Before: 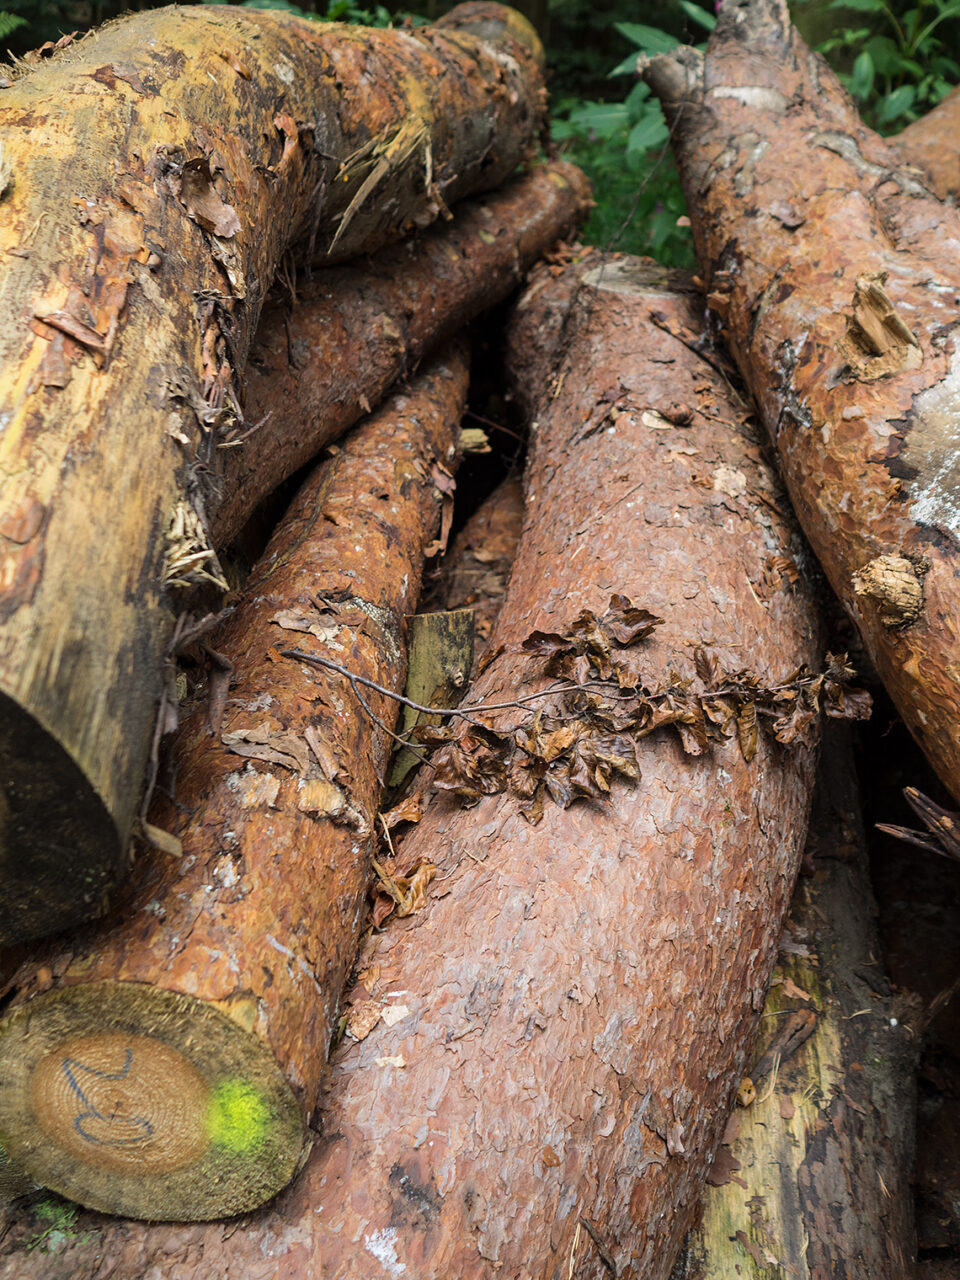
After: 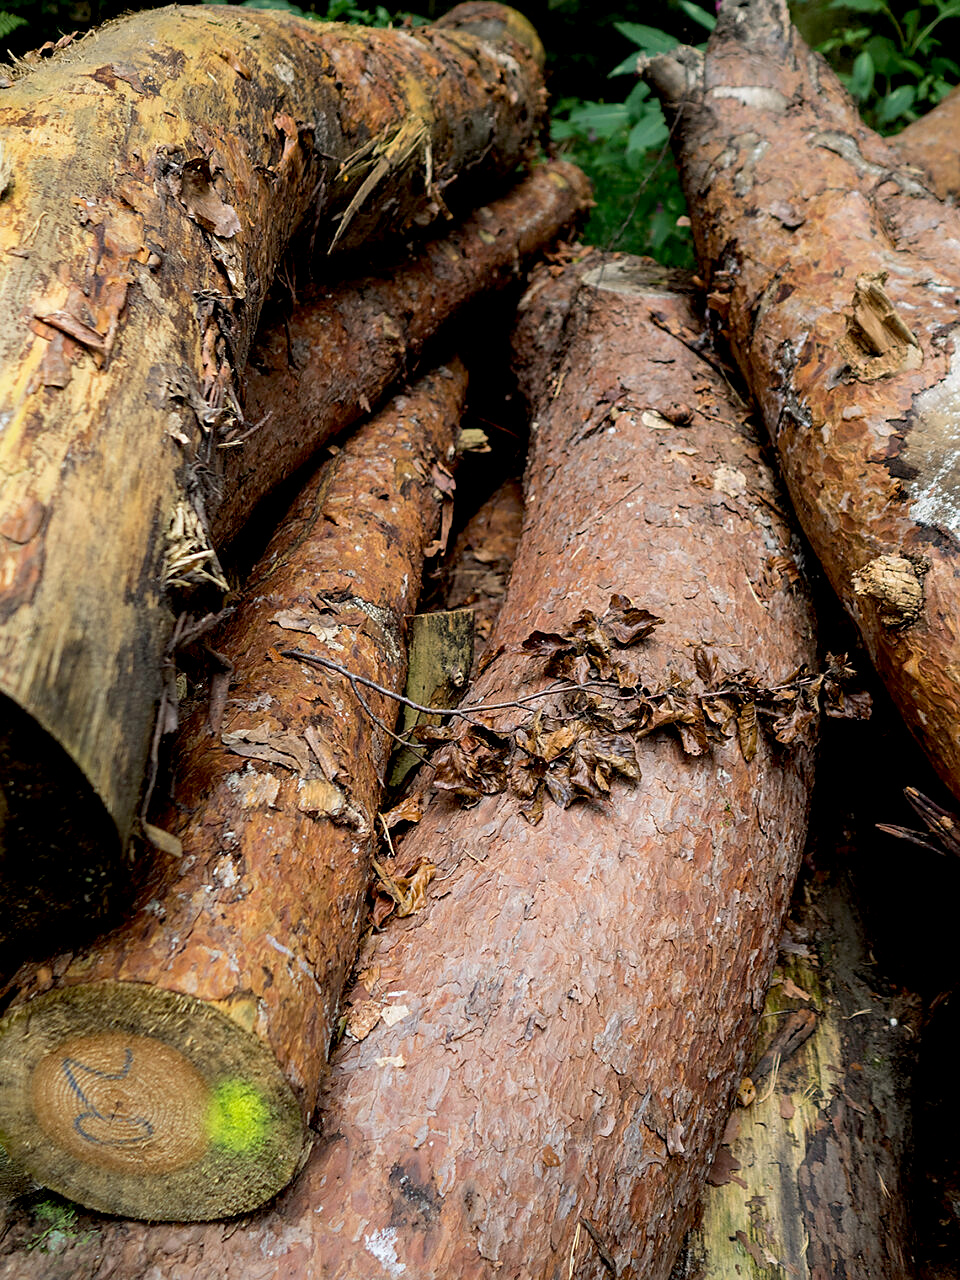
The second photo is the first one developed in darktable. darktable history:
exposure: black level correction 0.016, exposure -0.009 EV, compensate highlight preservation false
sharpen: radius 1.458, amount 0.398, threshold 1.271
